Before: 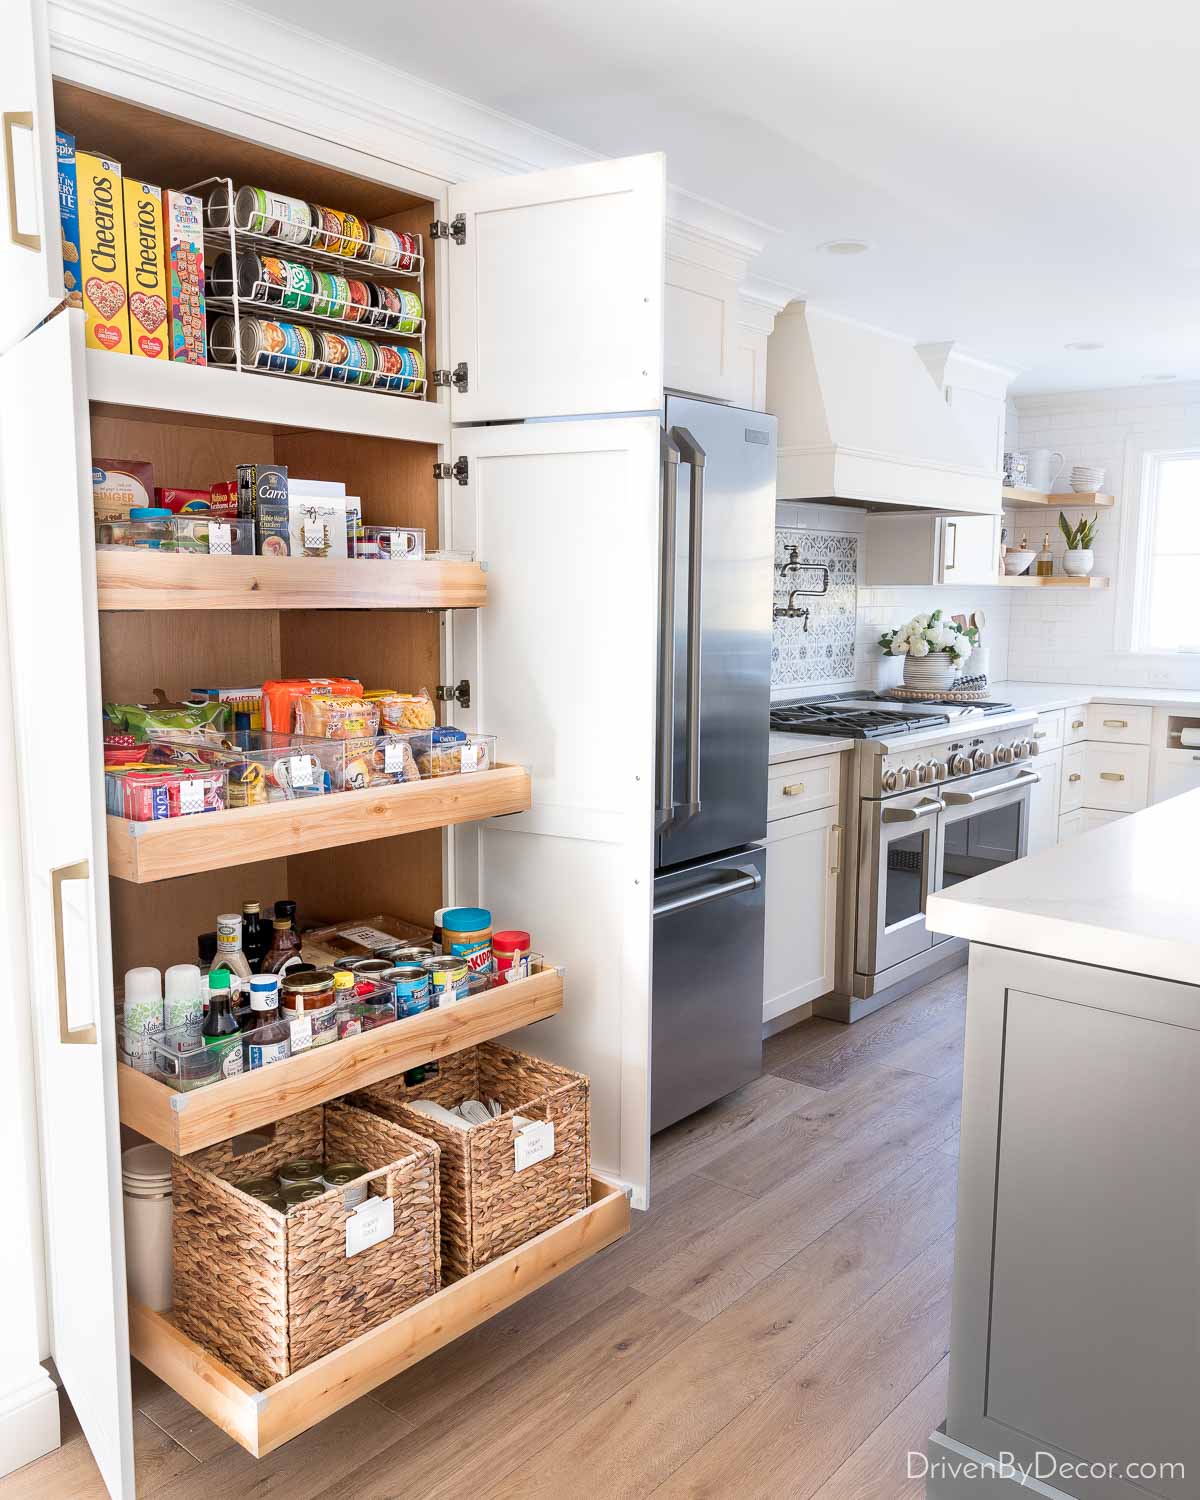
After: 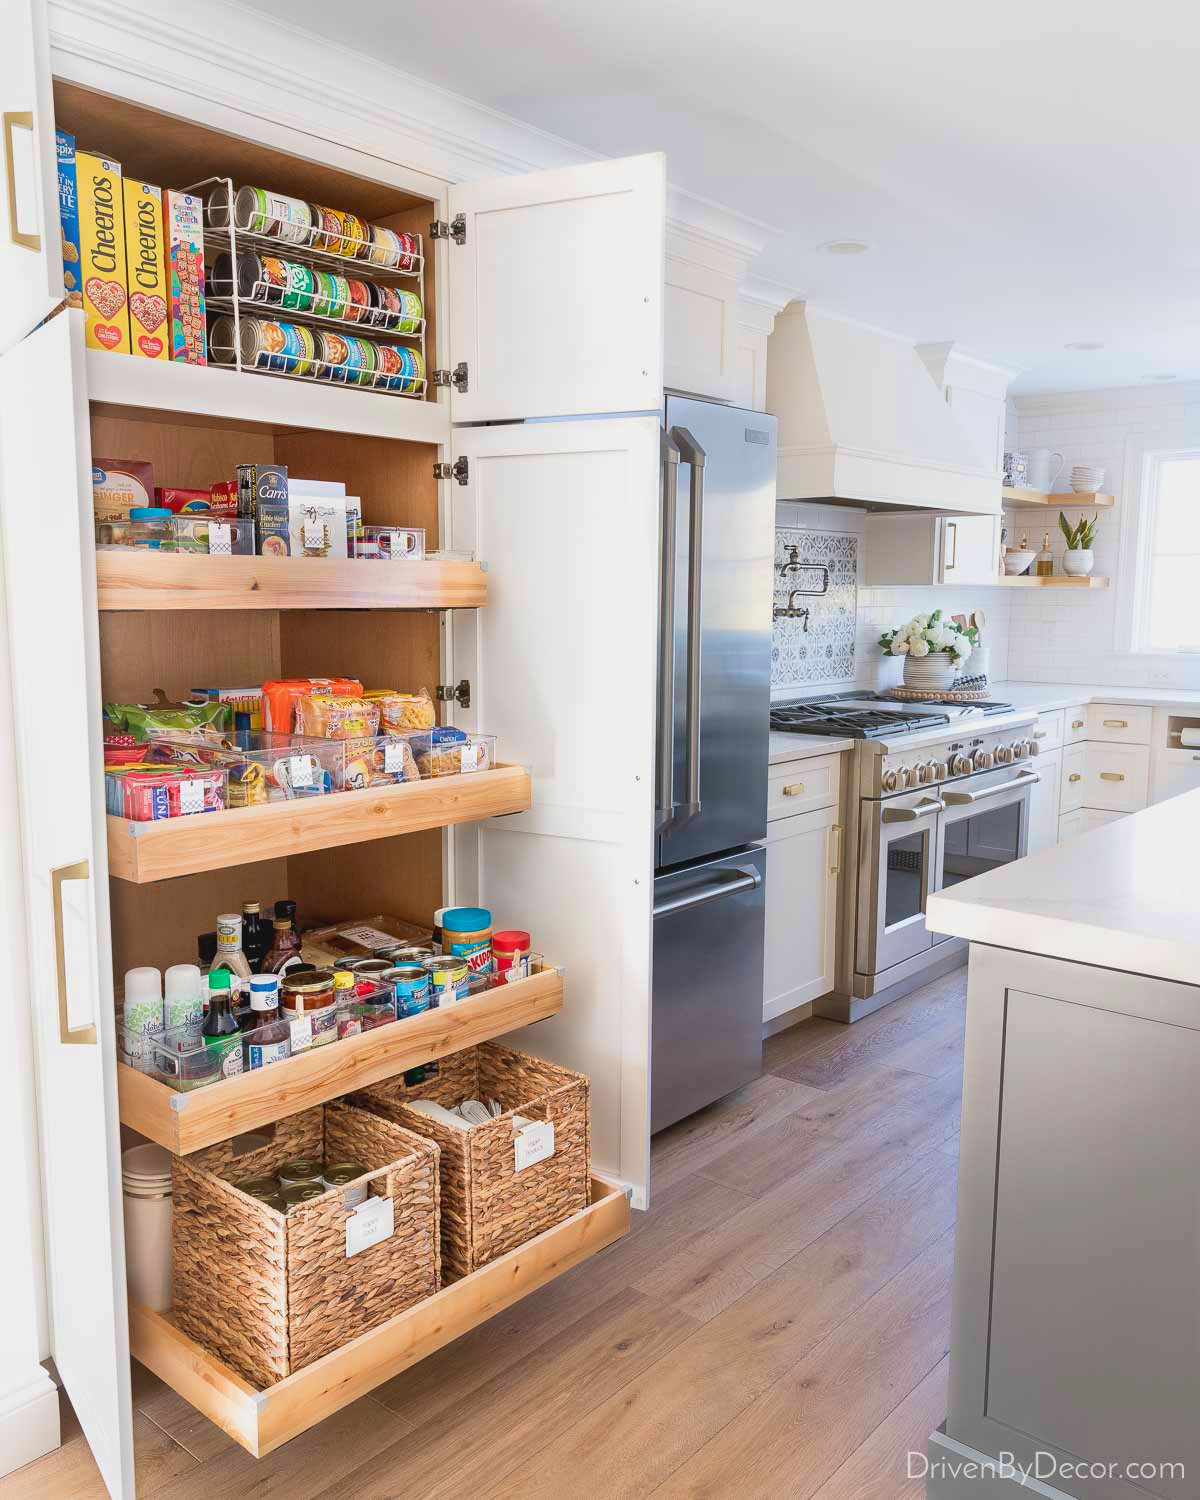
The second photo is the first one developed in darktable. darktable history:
velvia: strength 27%
exposure: black level correction 0.001, compensate highlight preservation false
contrast brightness saturation: contrast -0.11
